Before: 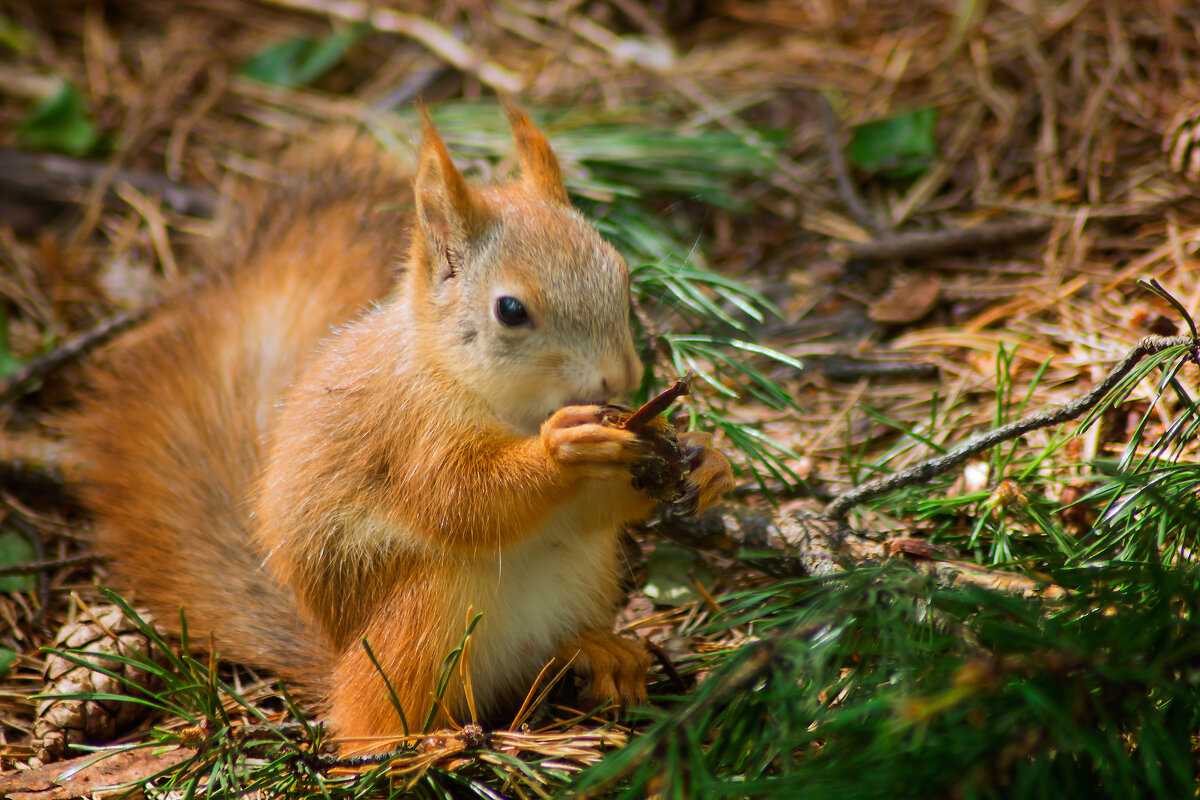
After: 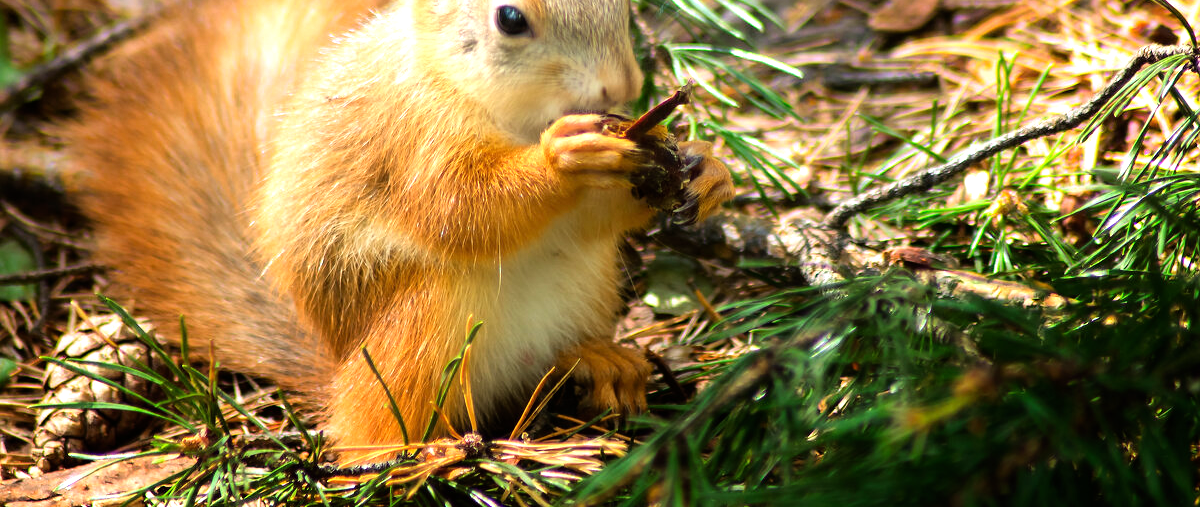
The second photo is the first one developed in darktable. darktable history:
tone equalizer: -8 EV -1.1 EV, -7 EV -1.01 EV, -6 EV -0.873 EV, -5 EV -0.604 EV, -3 EV 0.568 EV, -2 EV 0.855 EV, -1 EV 0.999 EV, +0 EV 1.07 EV
crop and rotate: top 36.525%
